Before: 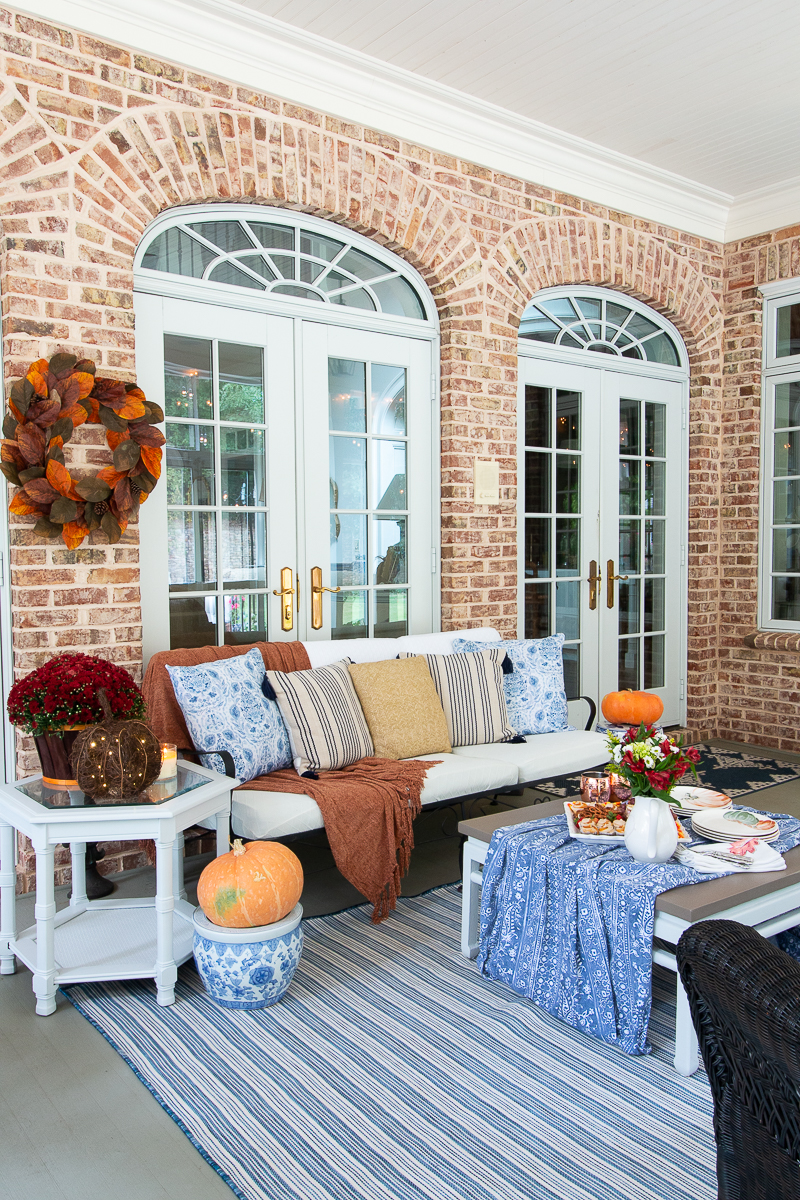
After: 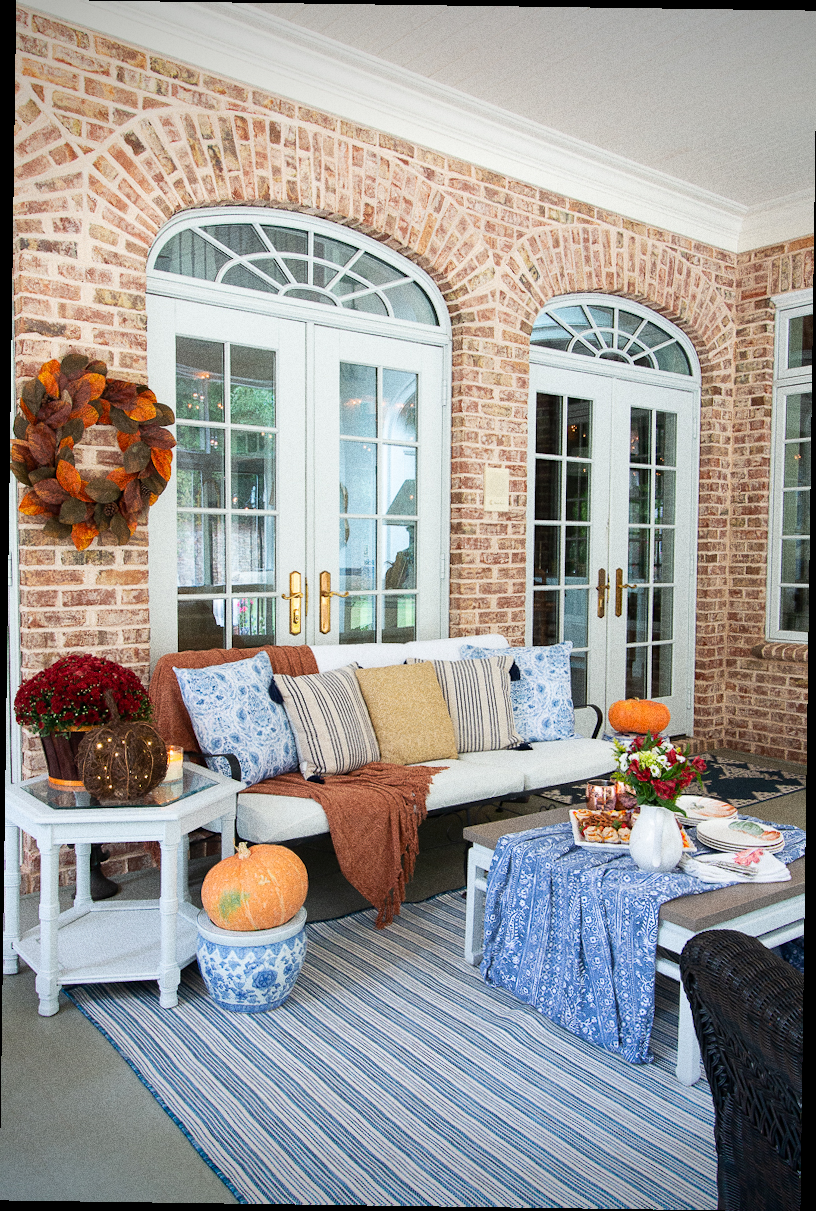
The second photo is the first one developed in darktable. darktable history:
rotate and perspective: rotation 0.8°, automatic cropping off
vignetting: fall-off start 88.53%, fall-off radius 44.2%, saturation 0.376, width/height ratio 1.161
grain: coarseness 0.09 ISO, strength 40%
